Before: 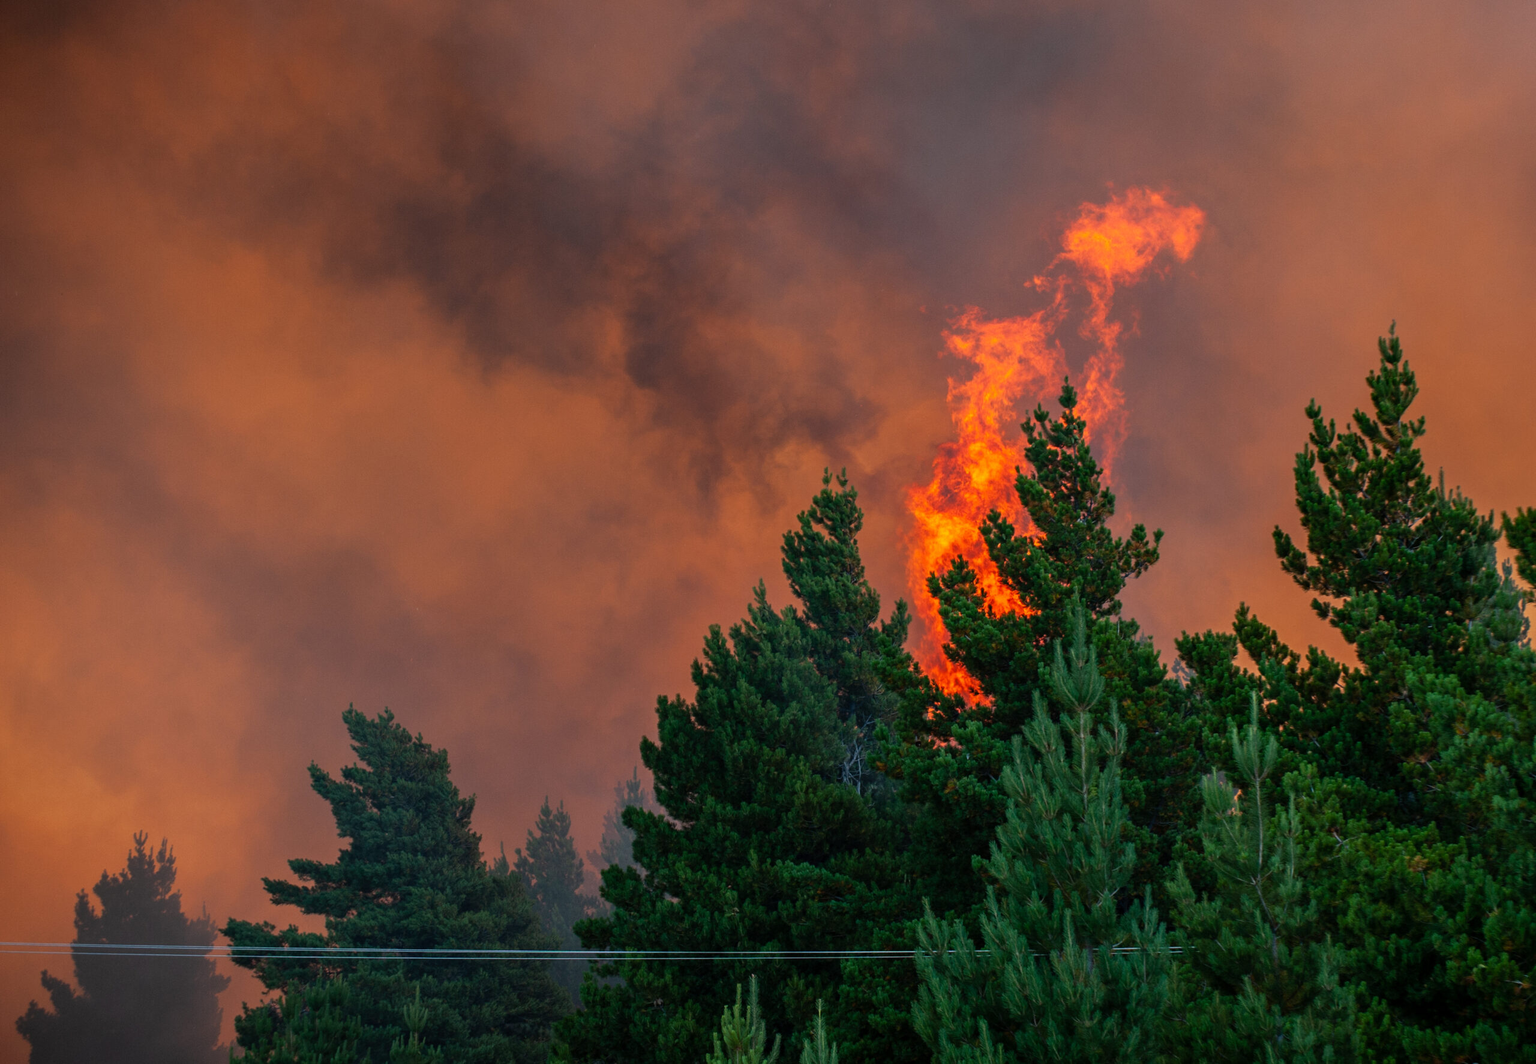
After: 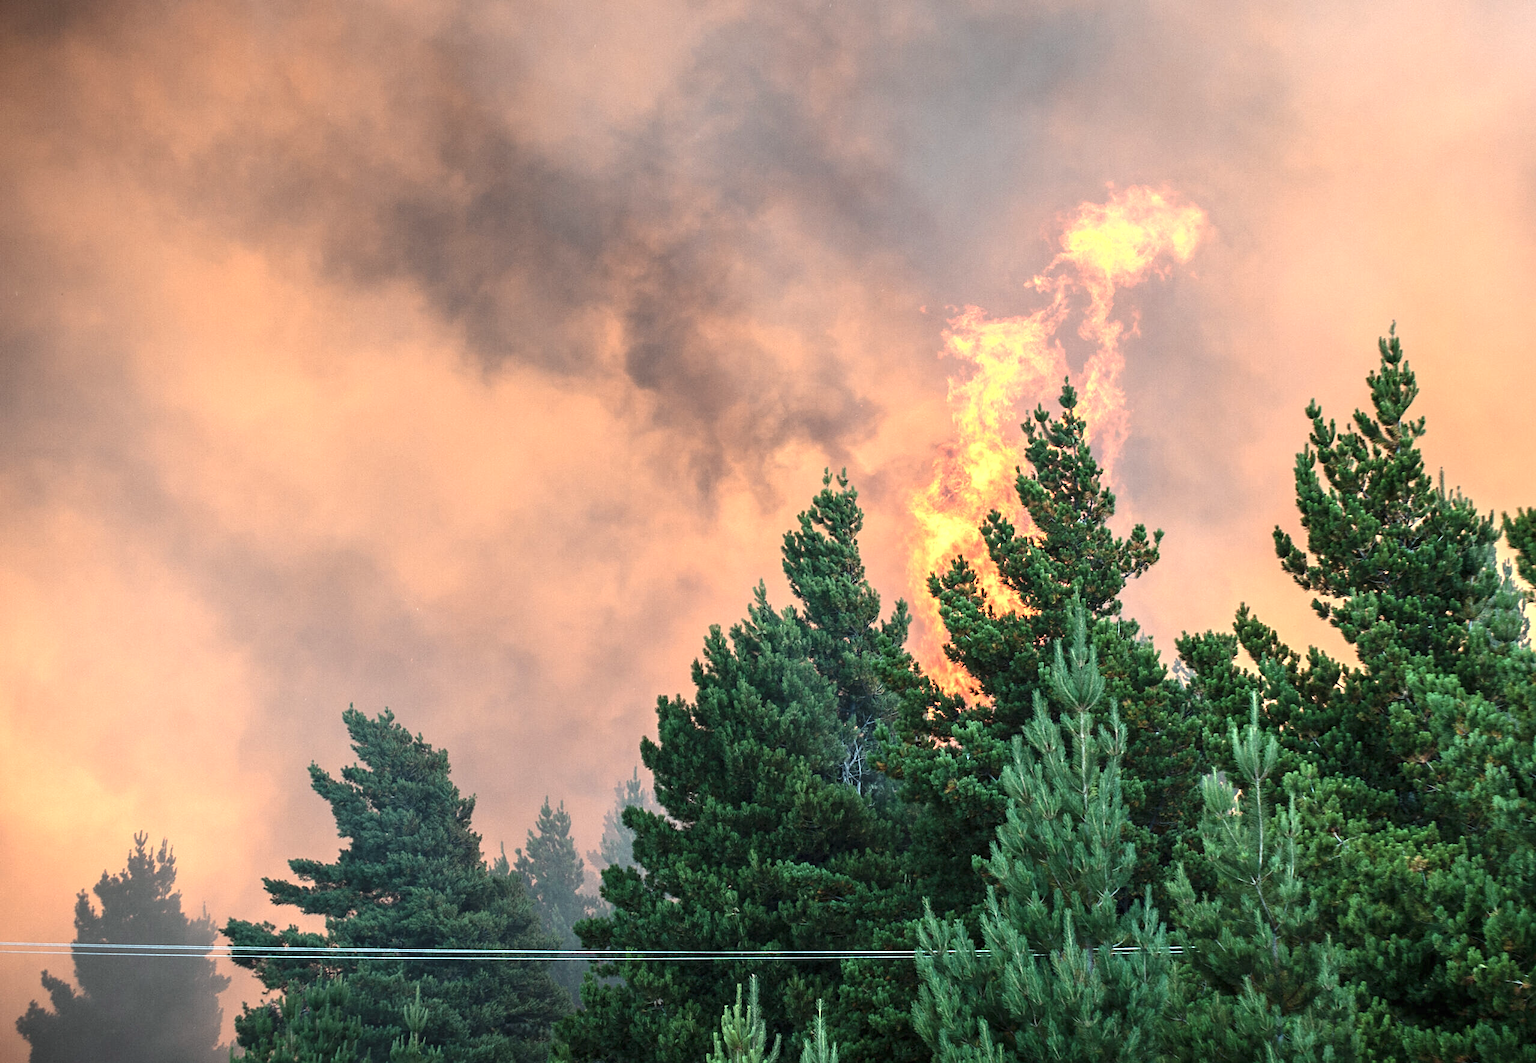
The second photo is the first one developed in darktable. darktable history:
contrast brightness saturation: contrast 0.1, saturation -0.36
exposure: black level correction 0, exposure 1.9 EV, compensate highlight preservation false
color correction: highlights a* -6.69, highlights b* 0.49
sharpen: radius 1.864, amount 0.398, threshold 1.271
